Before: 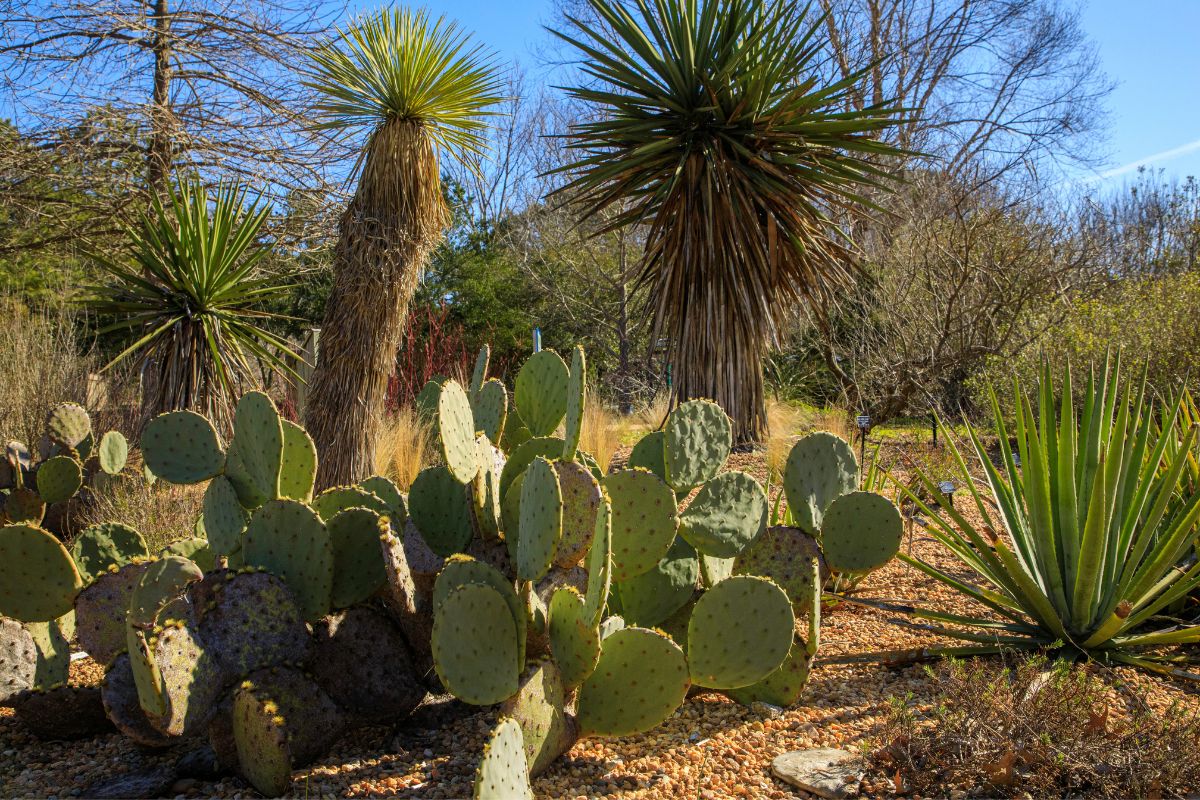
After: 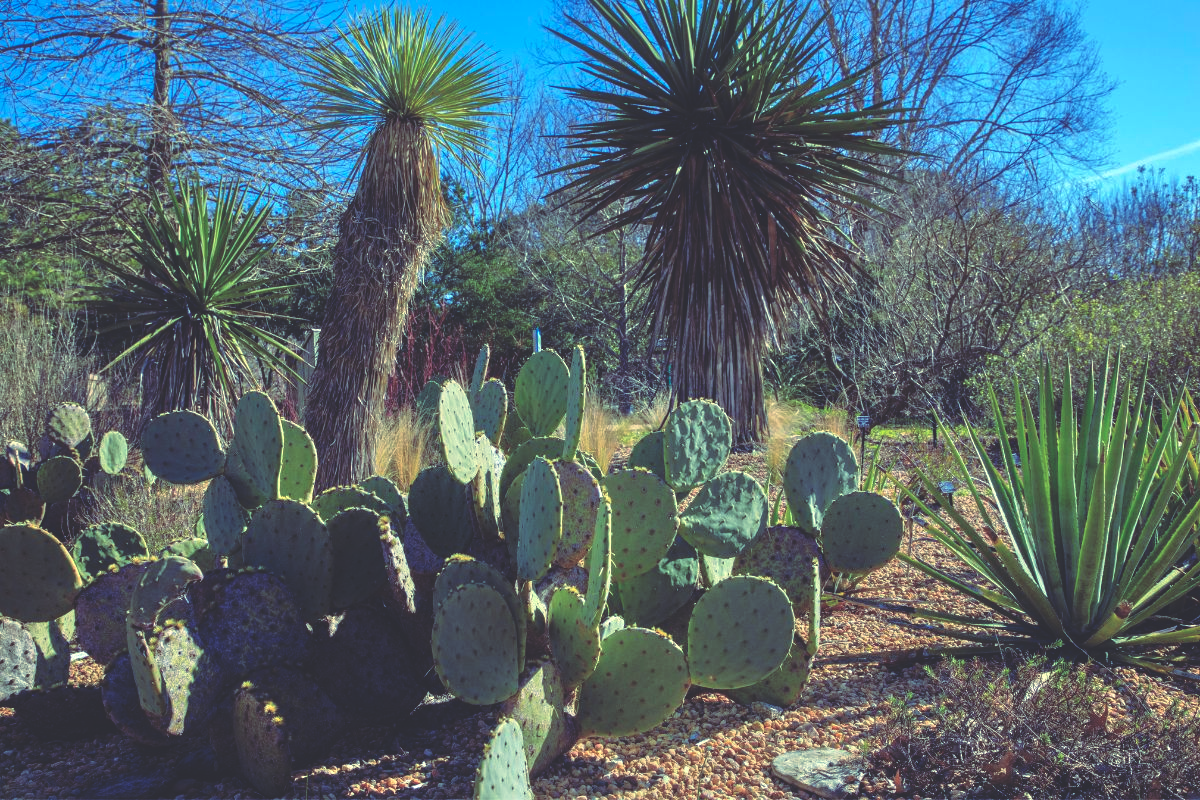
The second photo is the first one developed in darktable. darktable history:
rgb curve: curves: ch0 [(0, 0.186) (0.314, 0.284) (0.576, 0.466) (0.805, 0.691) (0.936, 0.886)]; ch1 [(0, 0.186) (0.314, 0.284) (0.581, 0.534) (0.771, 0.746) (0.936, 0.958)]; ch2 [(0, 0.216) (0.275, 0.39) (1, 1)], mode RGB, independent channels, compensate middle gray true, preserve colors none
tone equalizer: -8 EV 0.001 EV, -7 EV -0.004 EV, -6 EV 0.009 EV, -5 EV 0.032 EV, -4 EV 0.276 EV, -3 EV 0.644 EV, -2 EV 0.584 EV, -1 EV 0.187 EV, +0 EV 0.024 EV
